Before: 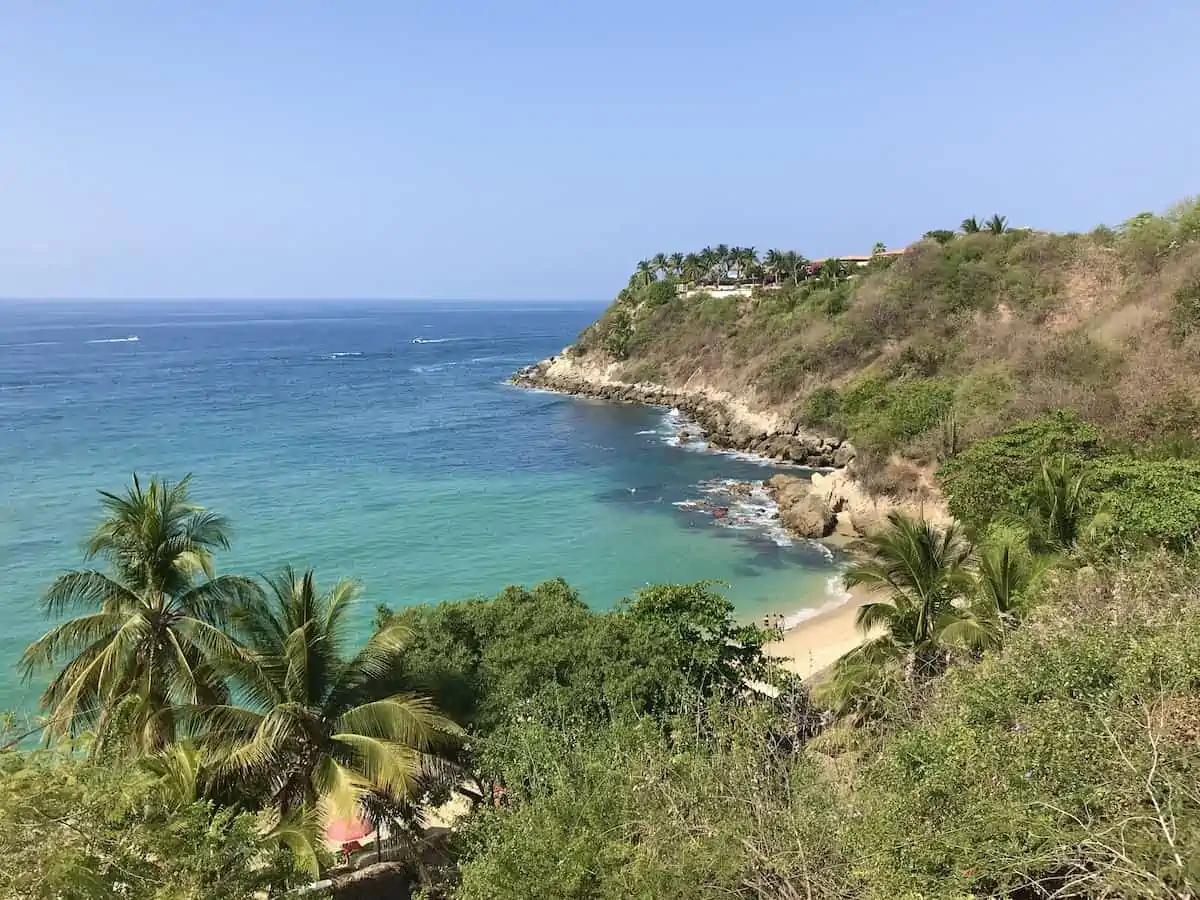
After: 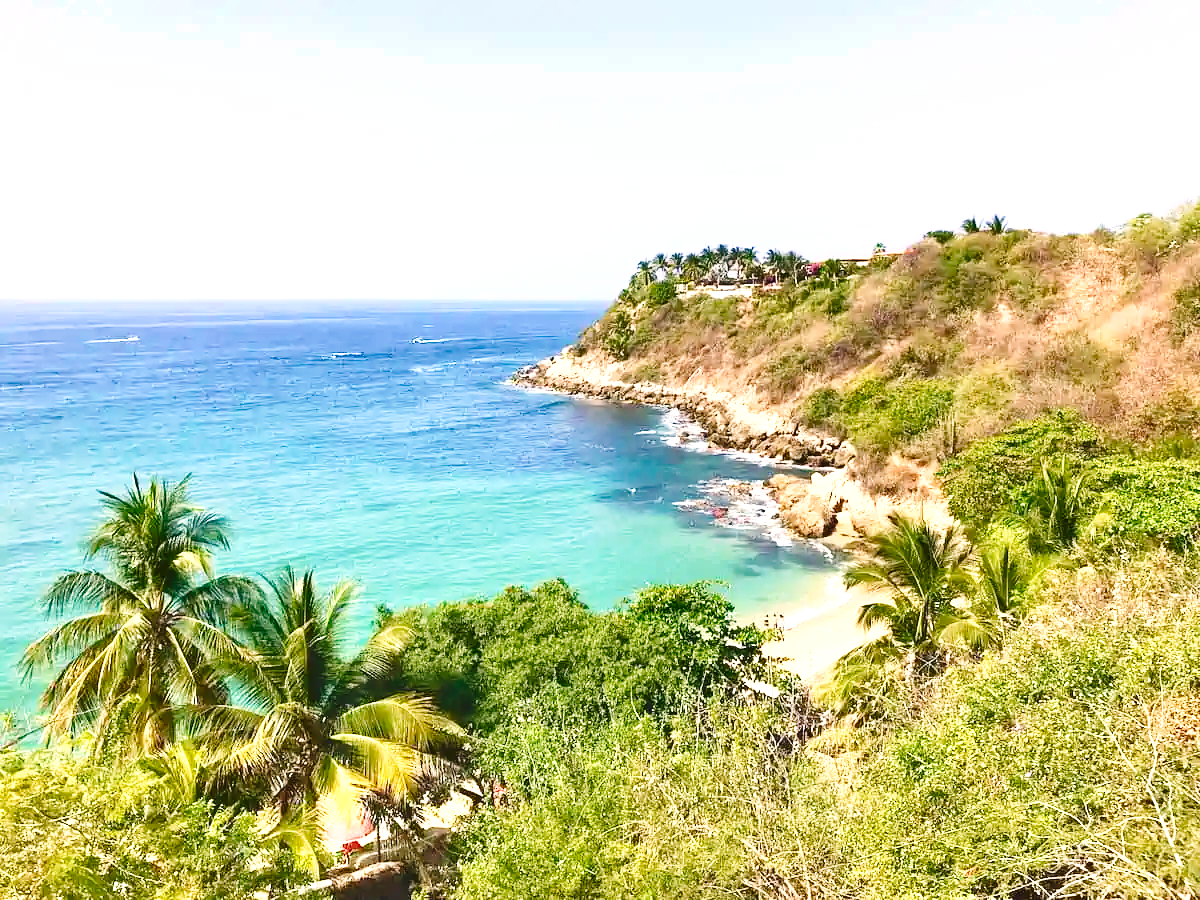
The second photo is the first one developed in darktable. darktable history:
shadows and highlights: shadows 49, highlights -41, soften with gaussian
color correction: highlights a* 3.22, highlights b* 1.93, saturation 1.19
exposure: black level correction 0, exposure 1.2 EV, compensate highlight preservation false
graduated density: density 0.38 EV, hardness 21%, rotation -6.11°, saturation 32%
tone curve: curves: ch0 [(0, 0) (0.003, 0.04) (0.011, 0.04) (0.025, 0.043) (0.044, 0.049) (0.069, 0.066) (0.1, 0.095) (0.136, 0.121) (0.177, 0.154) (0.224, 0.211) (0.277, 0.281) (0.335, 0.358) (0.399, 0.452) (0.468, 0.54) (0.543, 0.628) (0.623, 0.721) (0.709, 0.801) (0.801, 0.883) (0.898, 0.948) (1, 1)], preserve colors none
